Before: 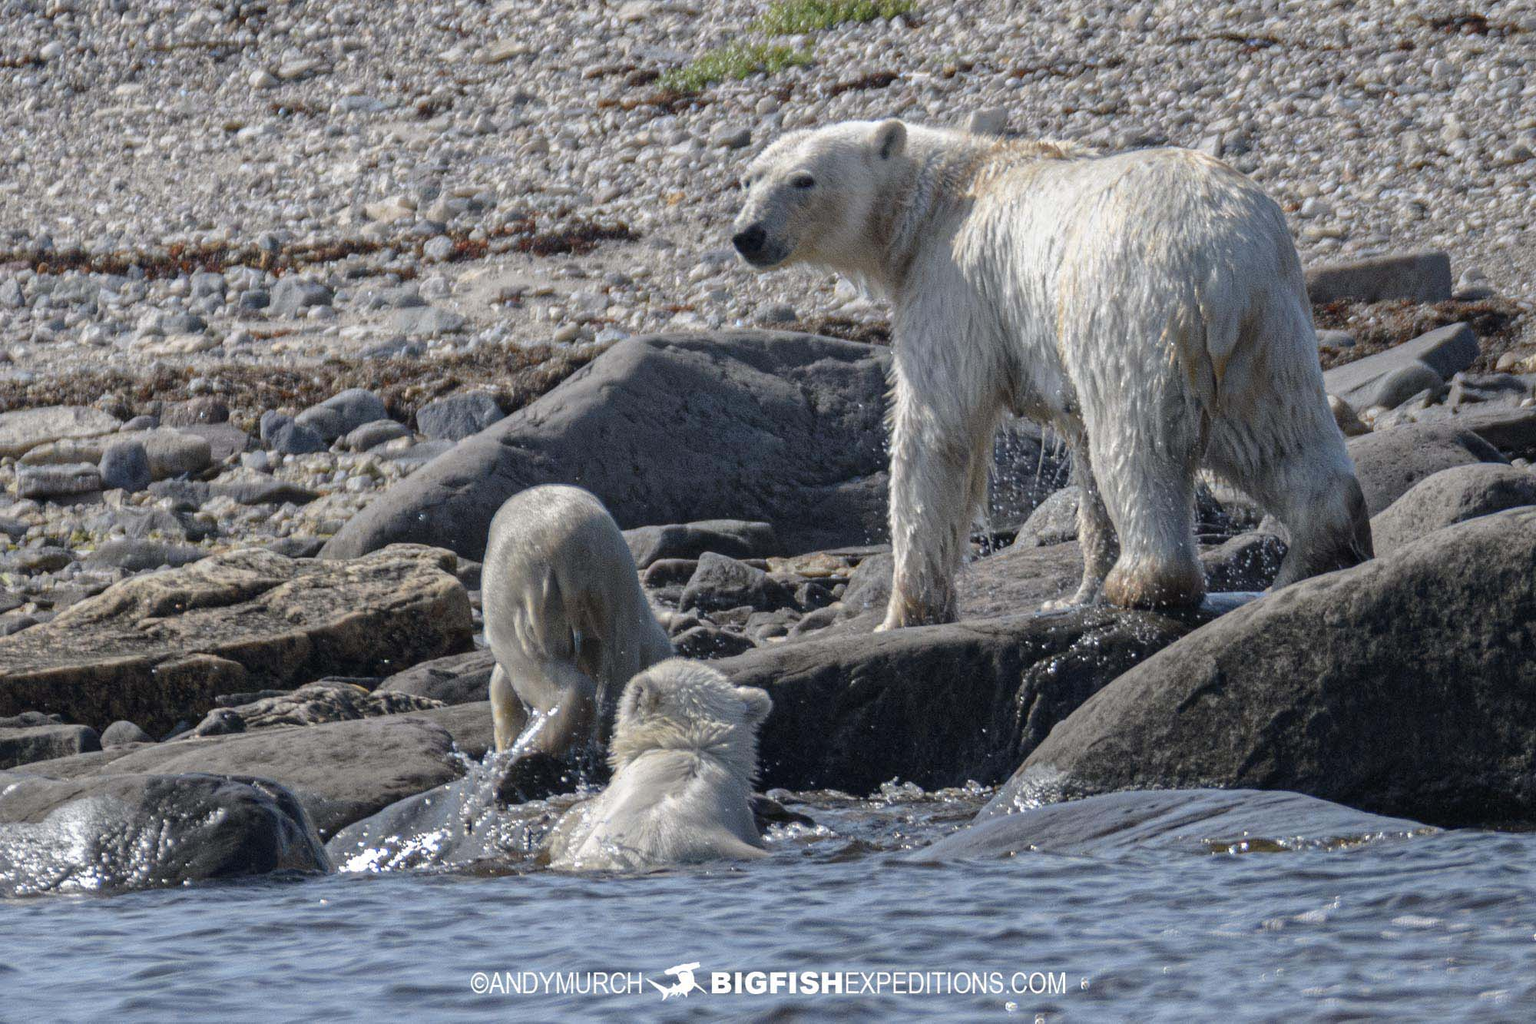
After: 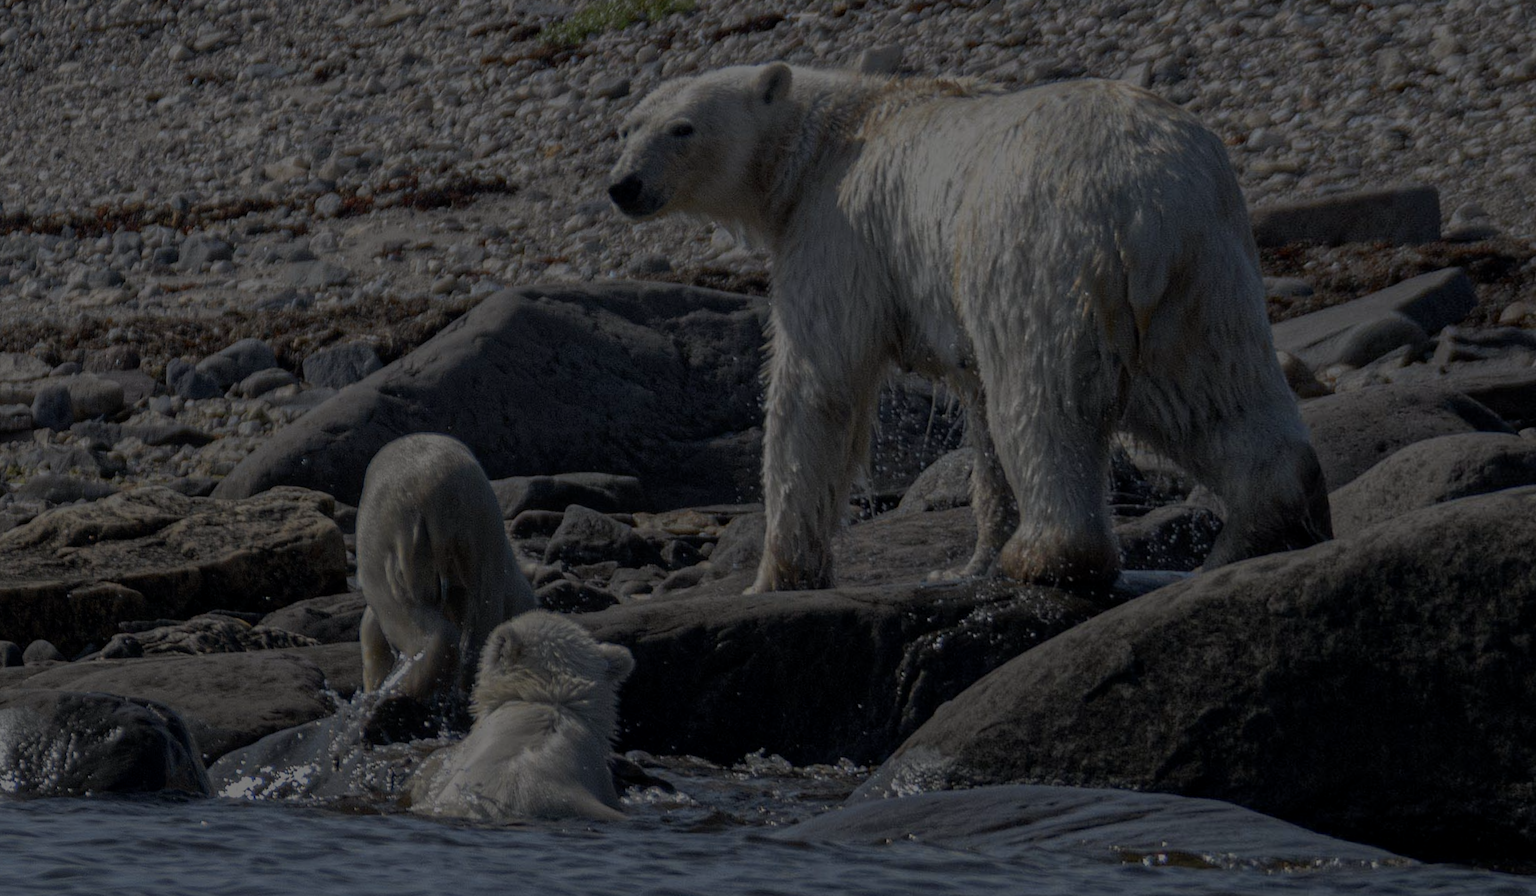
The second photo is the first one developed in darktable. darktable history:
rotate and perspective: rotation 1.69°, lens shift (vertical) -0.023, lens shift (horizontal) -0.291, crop left 0.025, crop right 0.988, crop top 0.092, crop bottom 0.842
exposure: exposure -2.446 EV, compensate highlight preservation false
local contrast: detail 110%
crop: left 1.743%, right 0.268%, bottom 2.011%
